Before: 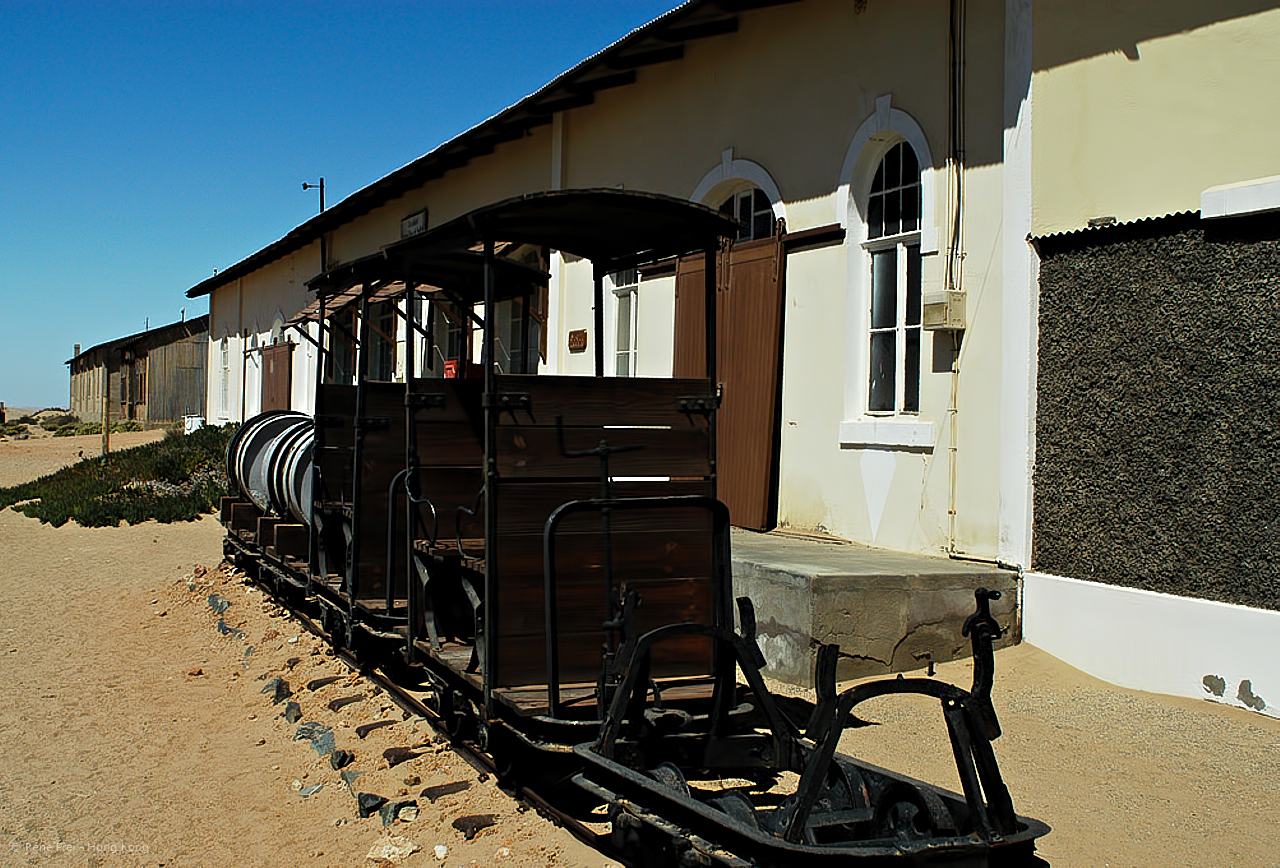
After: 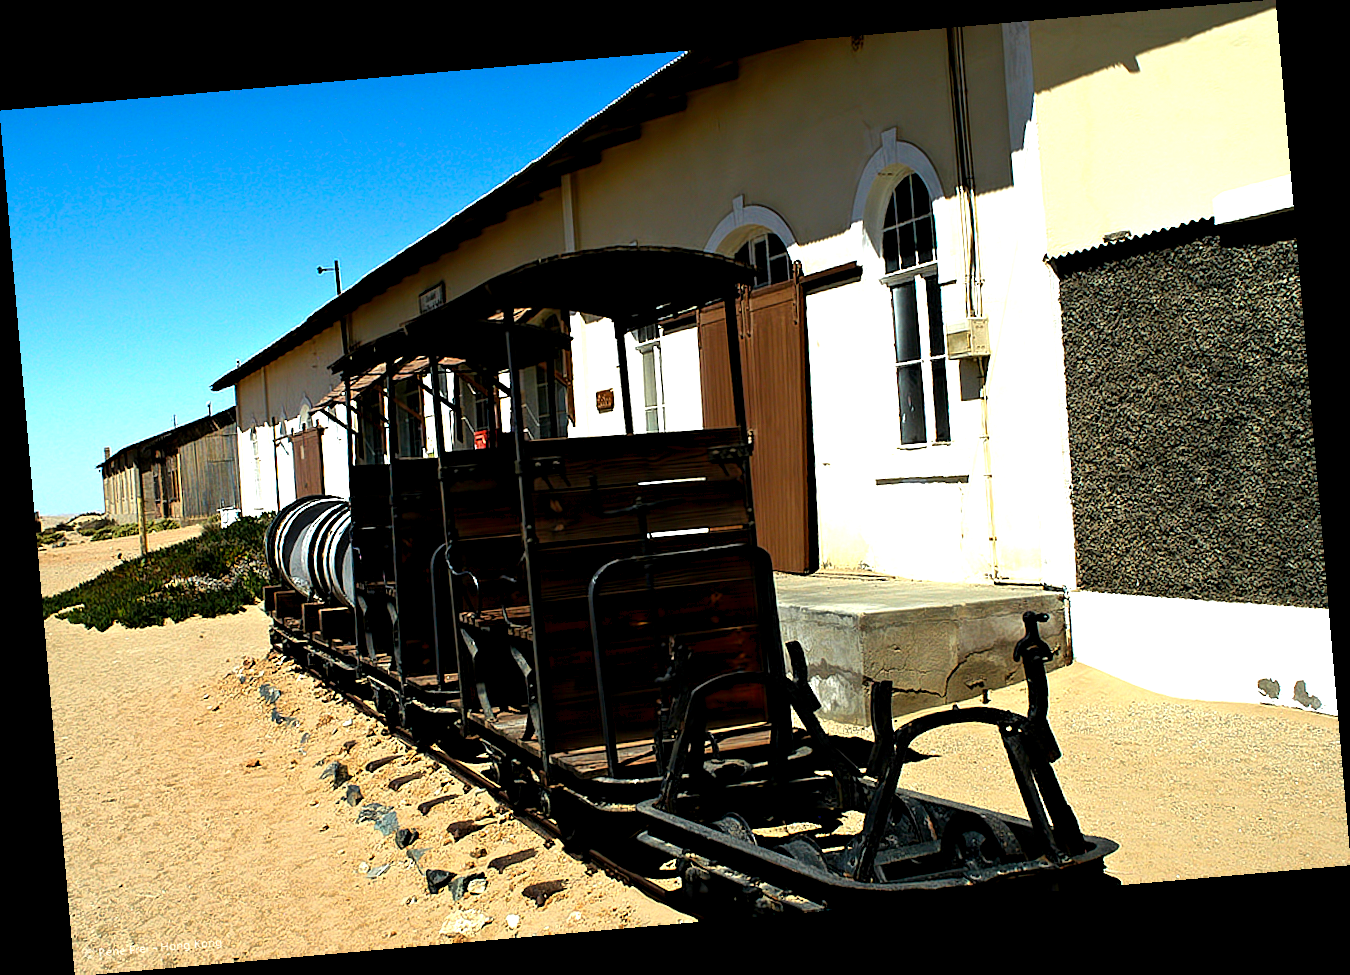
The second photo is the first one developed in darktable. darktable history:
exposure: black level correction 0.005, exposure 0.014 EV, compensate highlight preservation false
rotate and perspective: rotation -4.98°, automatic cropping off
levels: levels [0, 0.374, 0.749]
